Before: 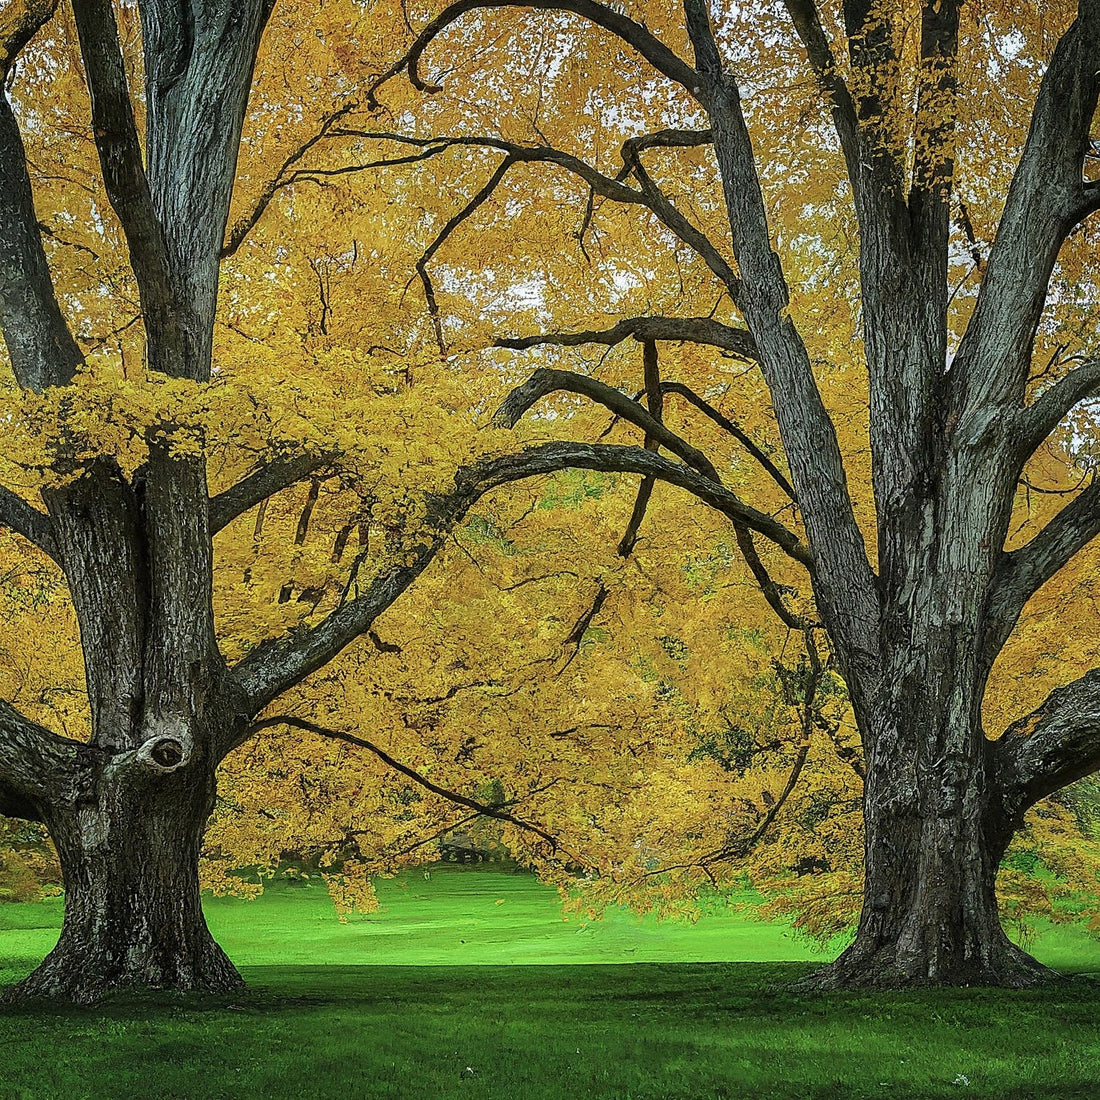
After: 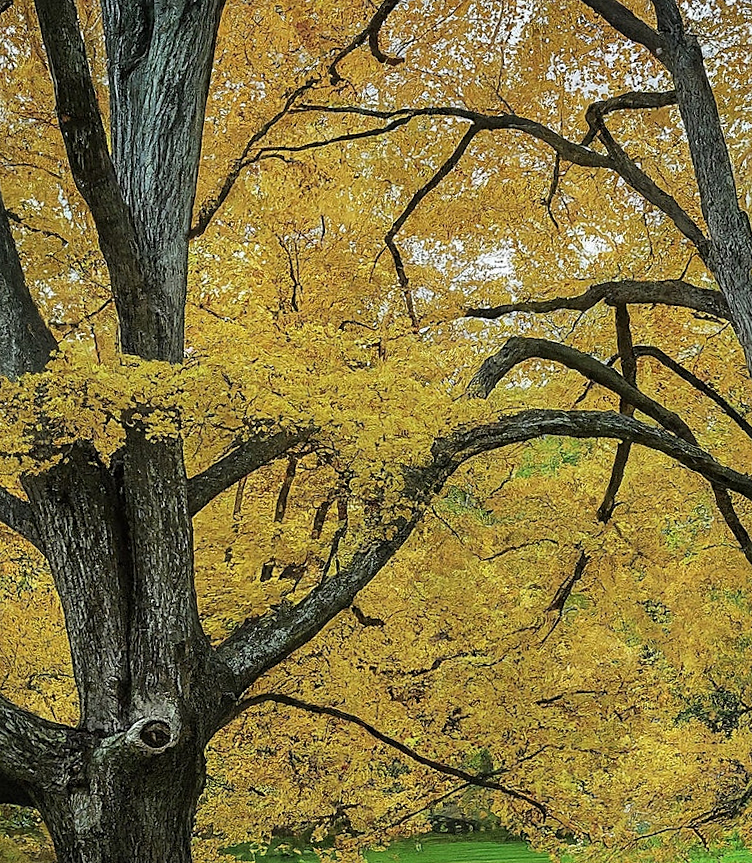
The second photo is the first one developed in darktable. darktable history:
rotate and perspective: rotation -2.12°, lens shift (vertical) 0.009, lens shift (horizontal) -0.008, automatic cropping original format, crop left 0.036, crop right 0.964, crop top 0.05, crop bottom 0.959
shadows and highlights: shadows 4.1, highlights -17.6, soften with gaussian
crop: right 28.885%, bottom 16.626%
sharpen: amount 0.2
